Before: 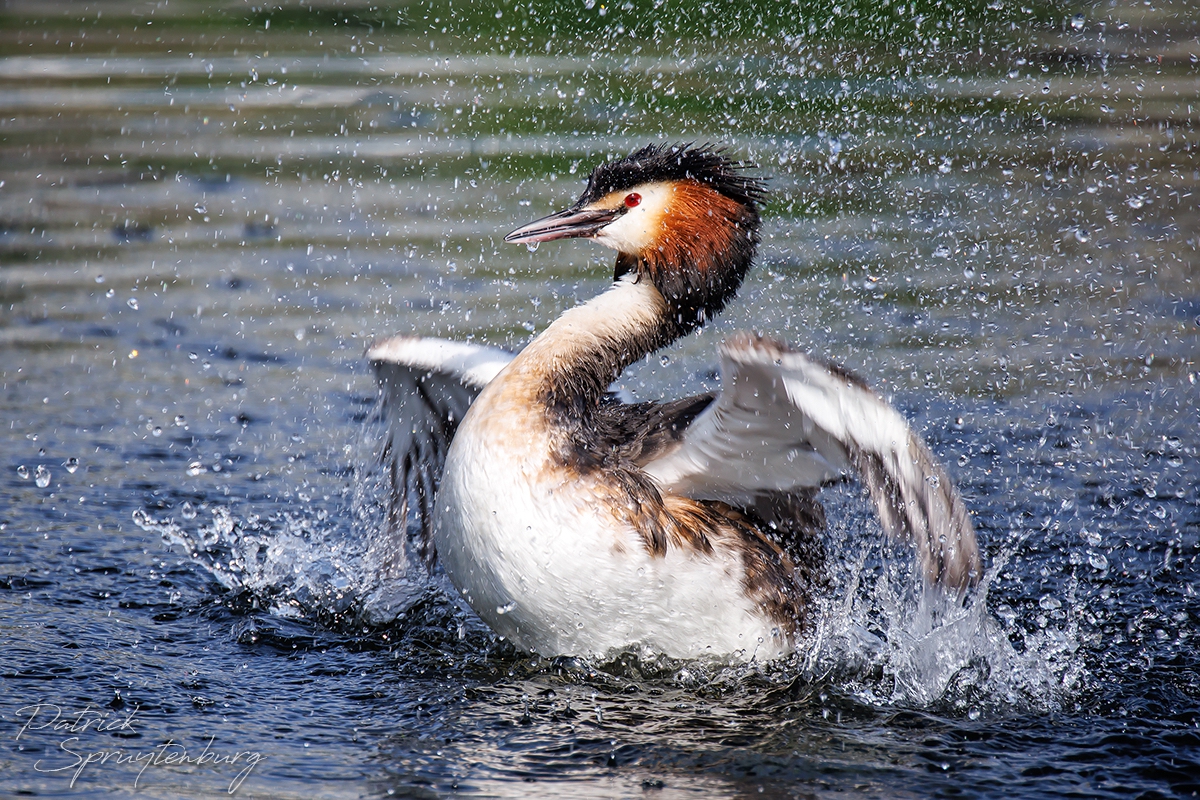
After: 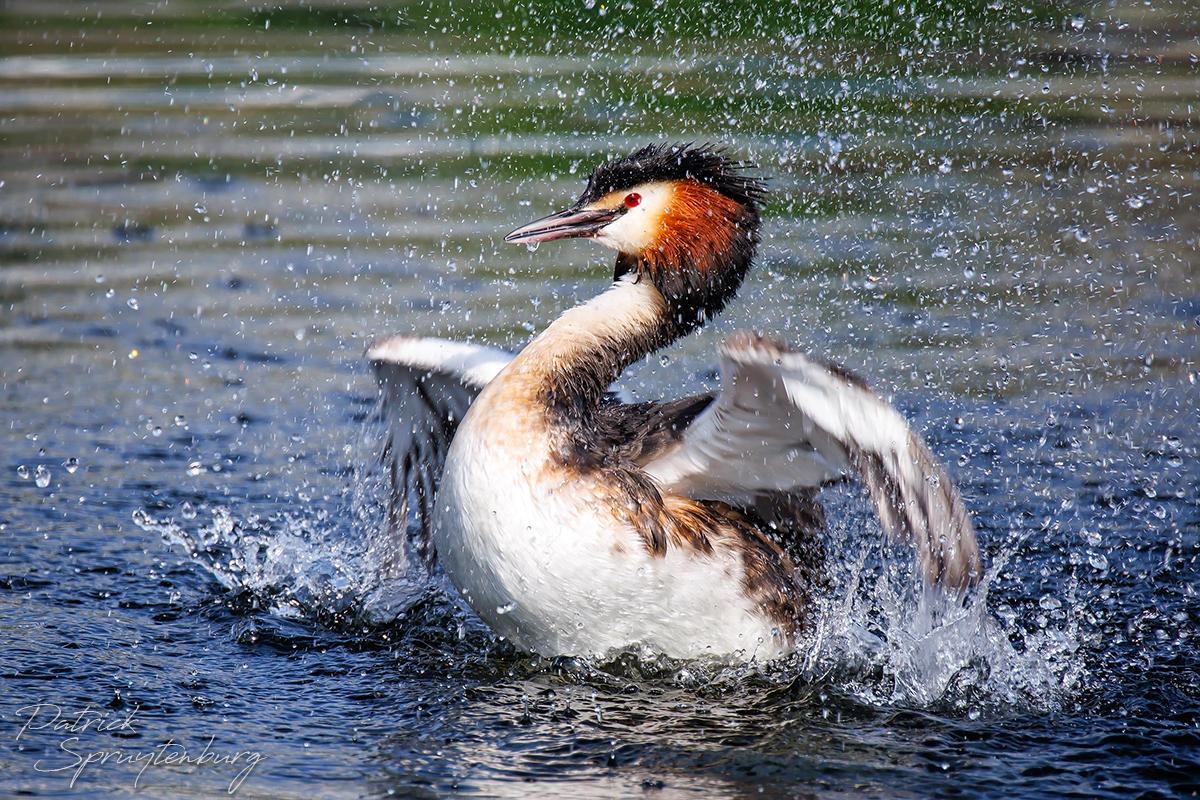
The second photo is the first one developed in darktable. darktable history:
contrast brightness saturation: contrast 0.037, saturation 0.164
